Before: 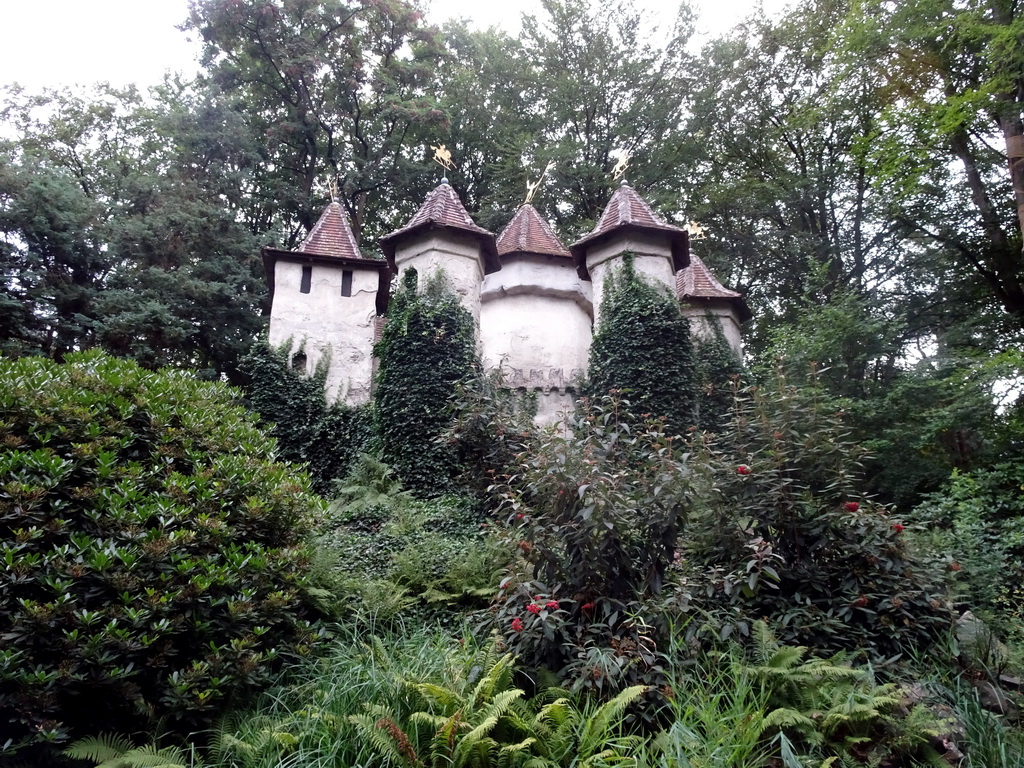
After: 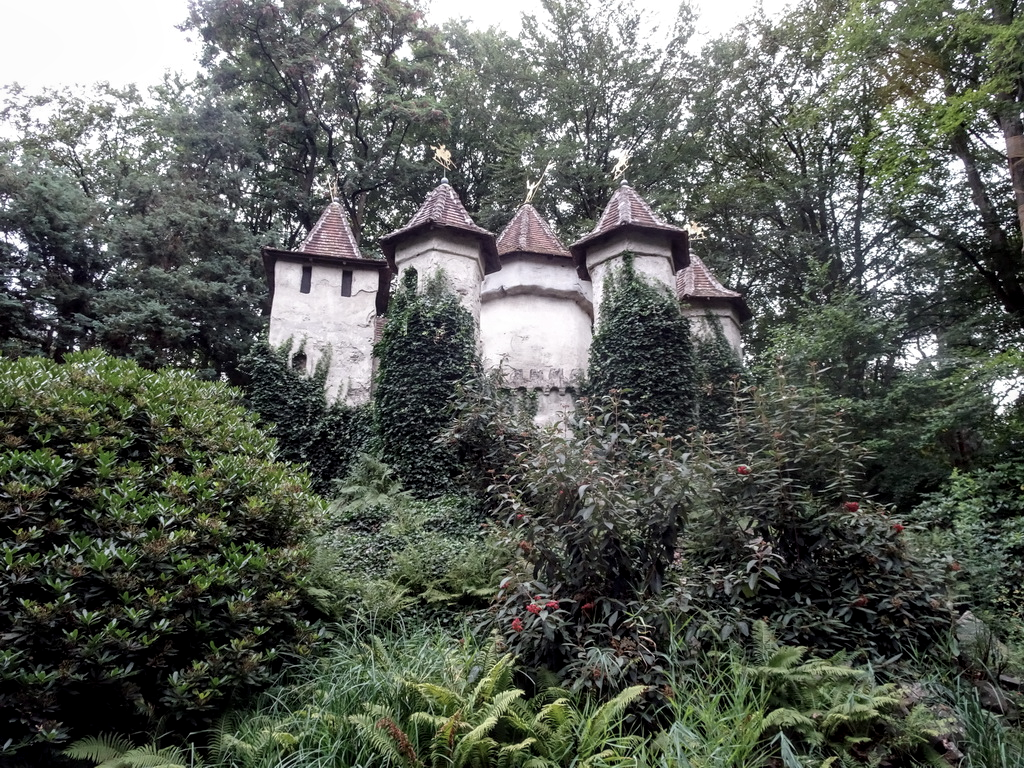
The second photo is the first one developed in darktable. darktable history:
rotate and perspective: automatic cropping off
local contrast: on, module defaults
tone equalizer: on, module defaults
color correction: saturation 0.8
white balance: emerald 1
